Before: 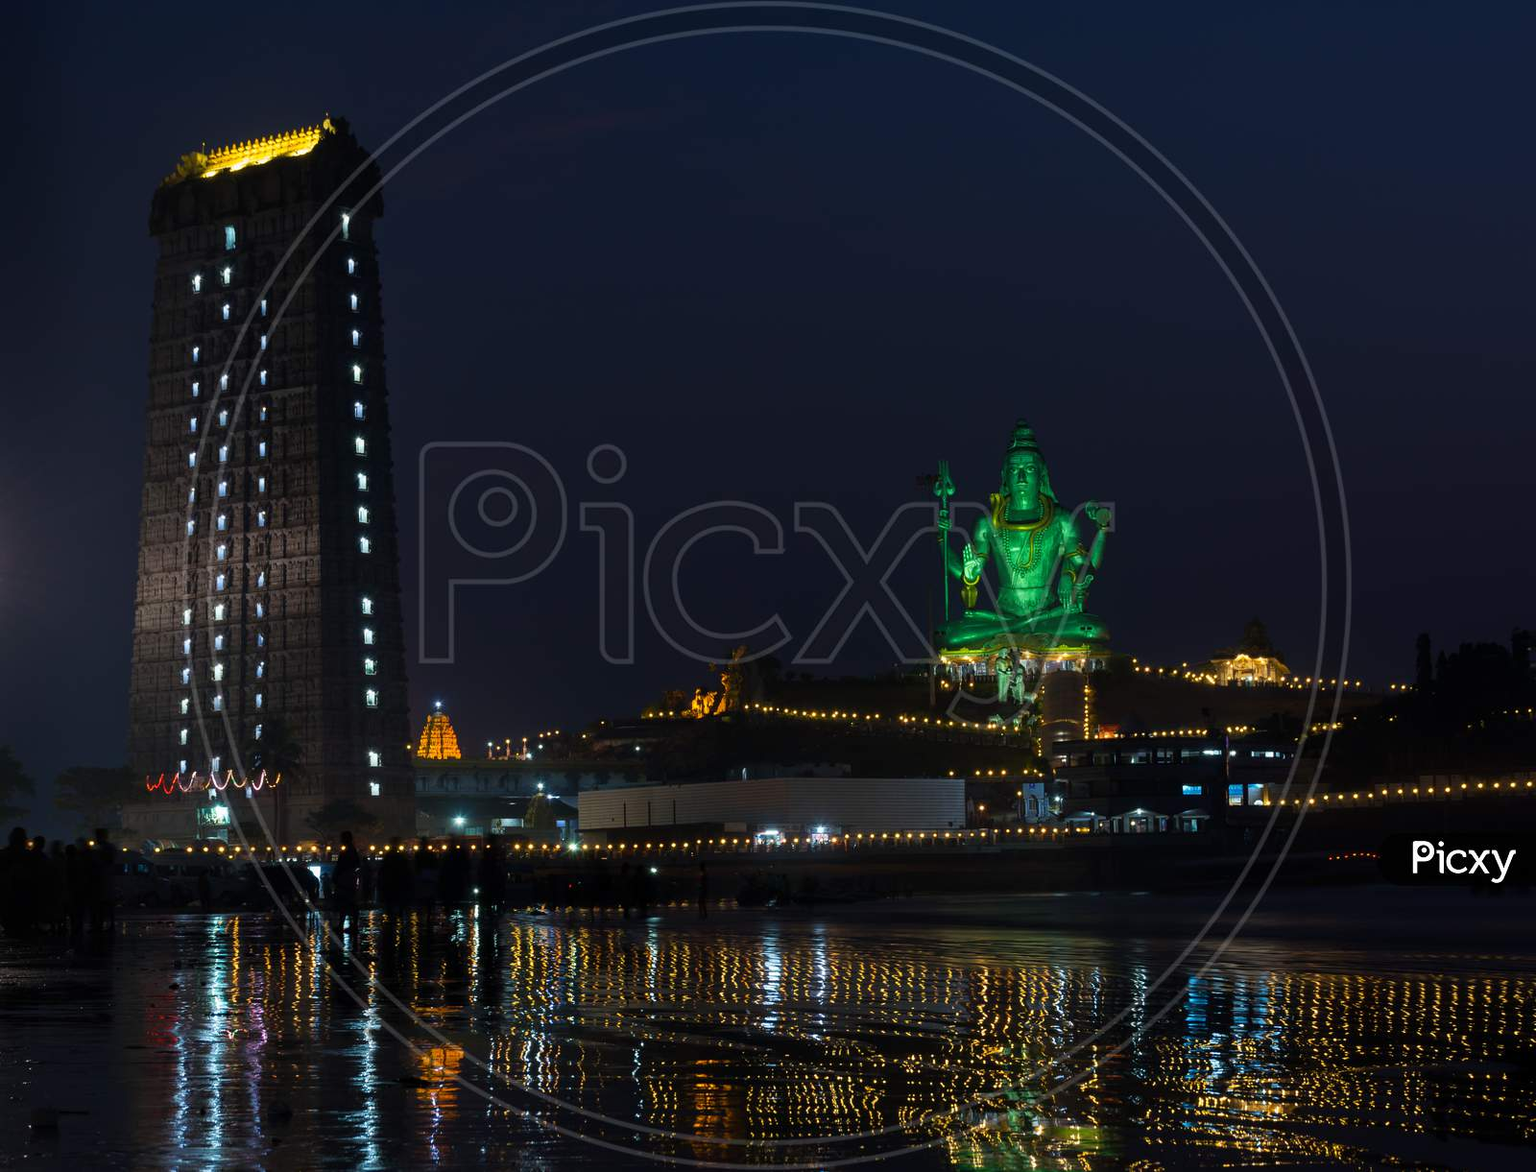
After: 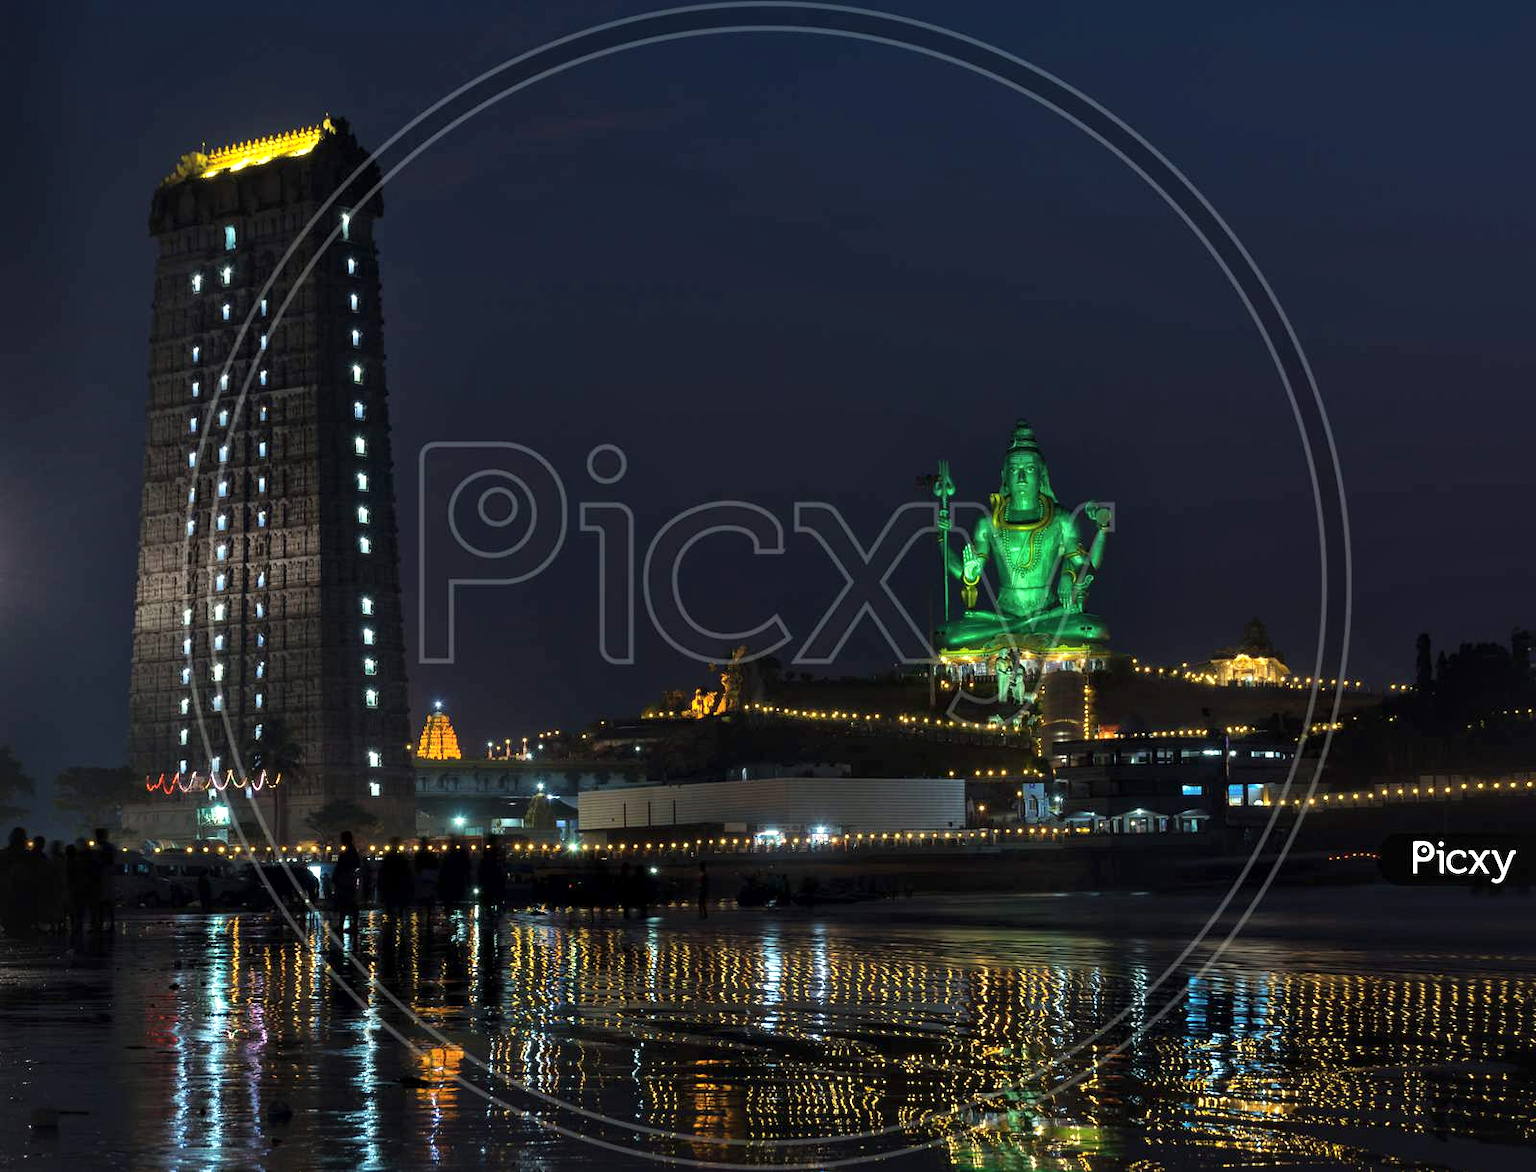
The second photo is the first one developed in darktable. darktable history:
local contrast: mode bilateral grid, contrast 50, coarseness 50, detail 150%, midtone range 0.2
color correction: highlights a* -4.73, highlights b* 5.06, saturation 0.97
exposure: black level correction -0.002, exposure 0.54 EV, compensate highlight preservation false
